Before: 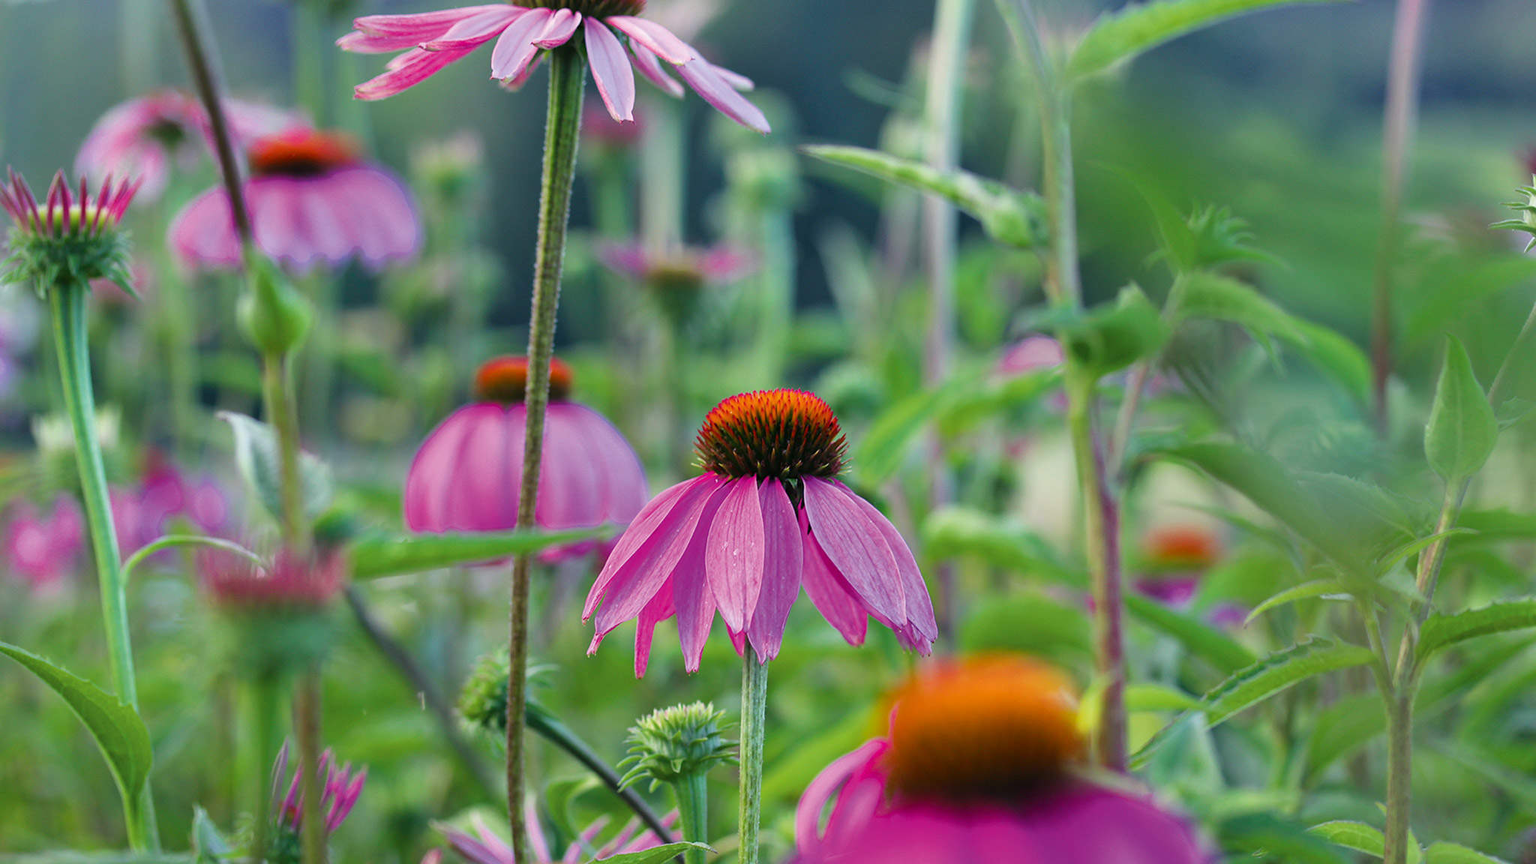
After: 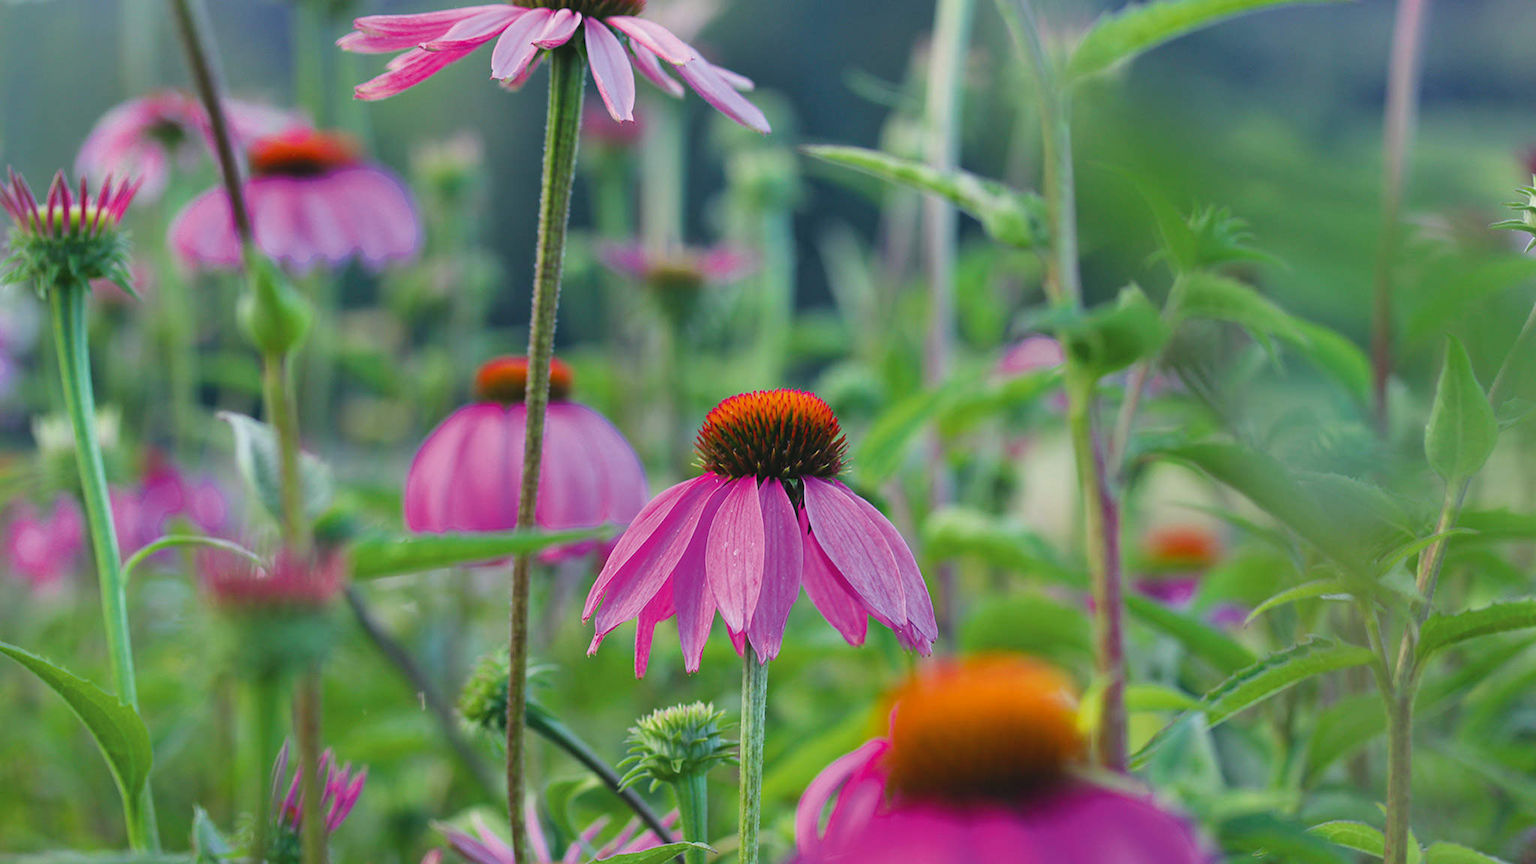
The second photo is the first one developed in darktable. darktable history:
contrast brightness saturation: contrast -0.109
